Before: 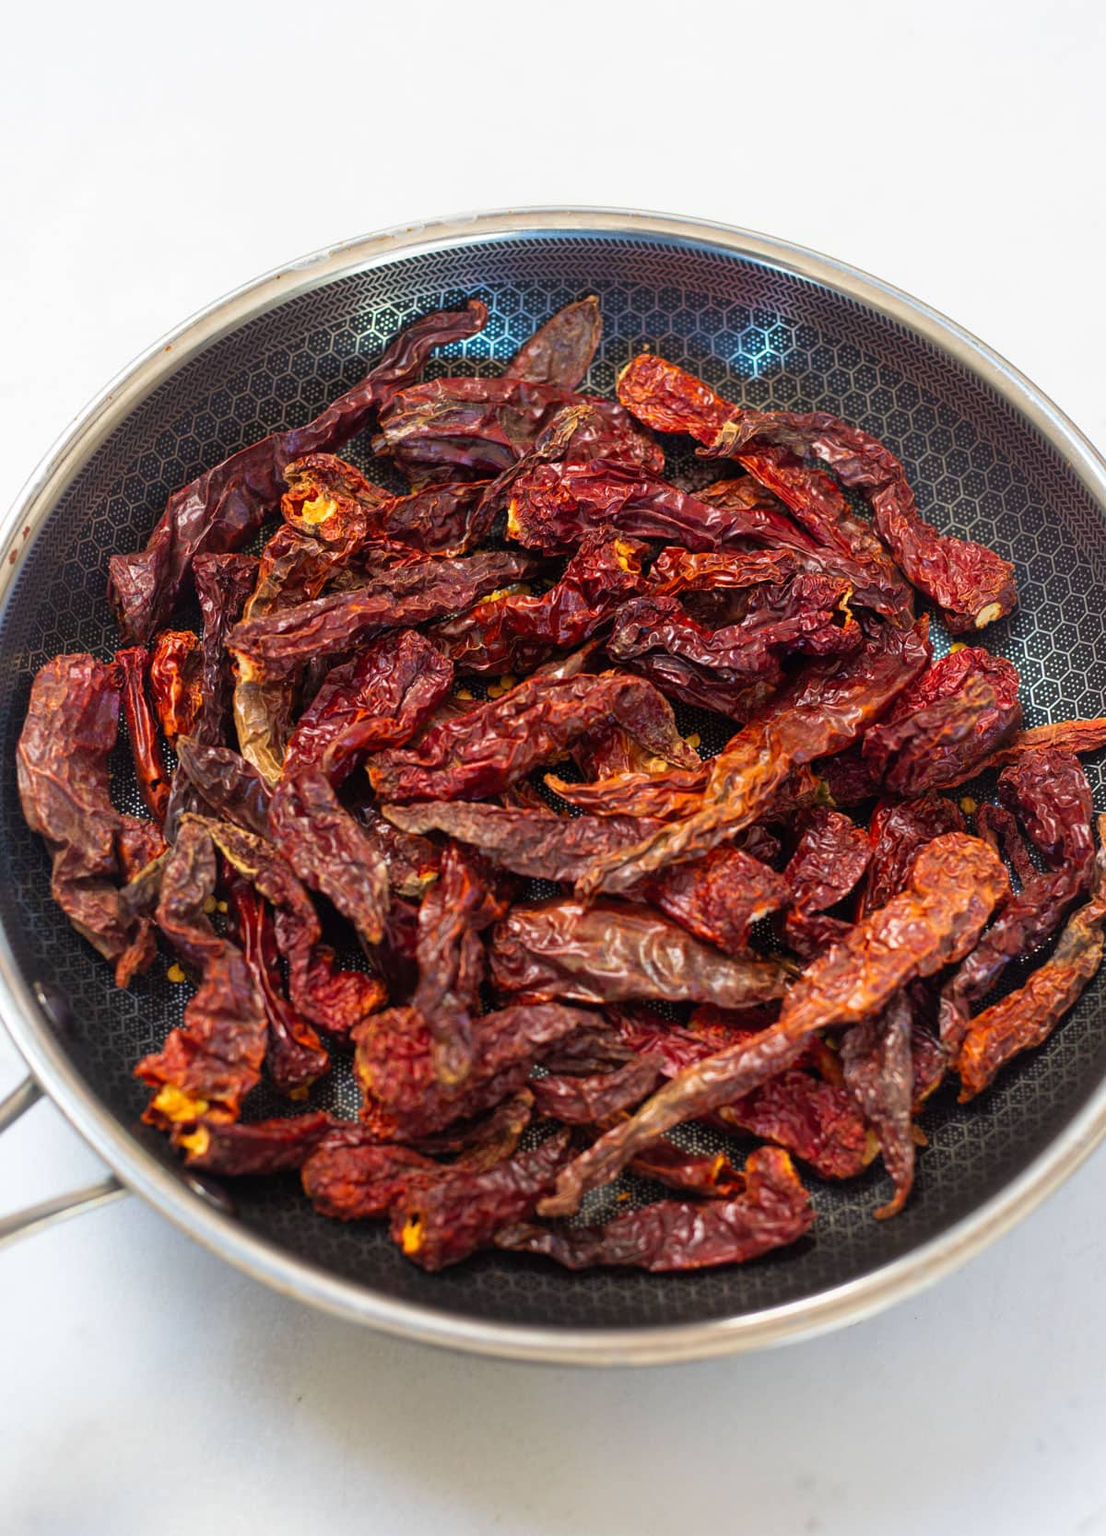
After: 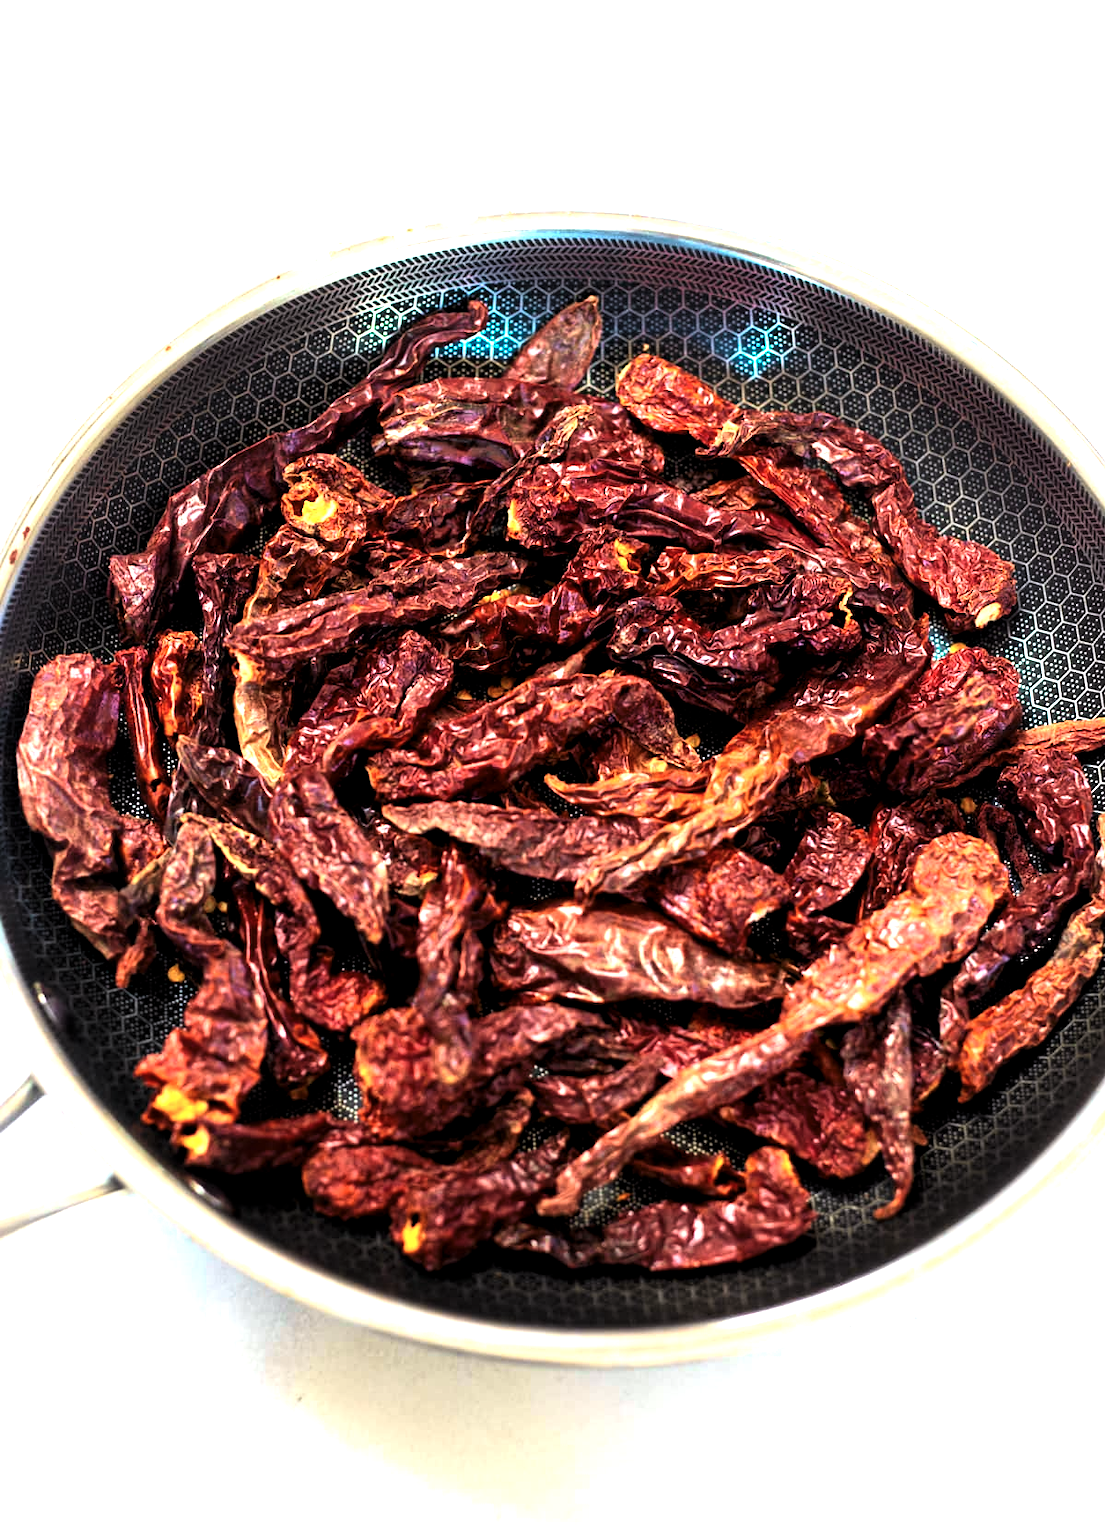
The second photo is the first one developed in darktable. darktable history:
levels: levels [0.044, 0.475, 0.791]
tone curve: curves: ch0 [(0, 0) (0.051, 0.027) (0.096, 0.071) (0.219, 0.248) (0.428, 0.52) (0.596, 0.713) (0.727, 0.823) (0.859, 0.924) (1, 1)]; ch1 [(0, 0) (0.1, 0.038) (0.318, 0.221) (0.413, 0.325) (0.454, 0.41) (0.493, 0.478) (0.503, 0.501) (0.516, 0.515) (0.548, 0.575) (0.561, 0.596) (0.594, 0.647) (0.666, 0.701) (1, 1)]; ch2 [(0, 0) (0.453, 0.44) (0.479, 0.476) (0.504, 0.5) (0.52, 0.526) (0.557, 0.585) (0.583, 0.608) (0.824, 0.815) (1, 1)], color space Lab, independent channels, preserve colors none
